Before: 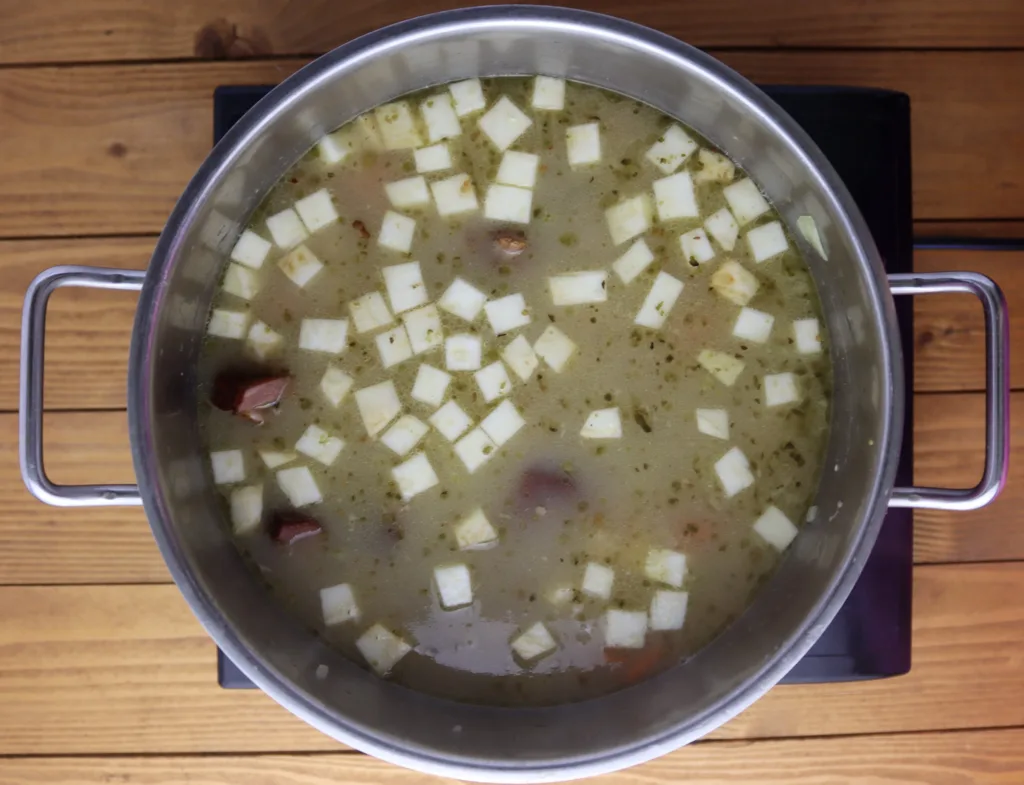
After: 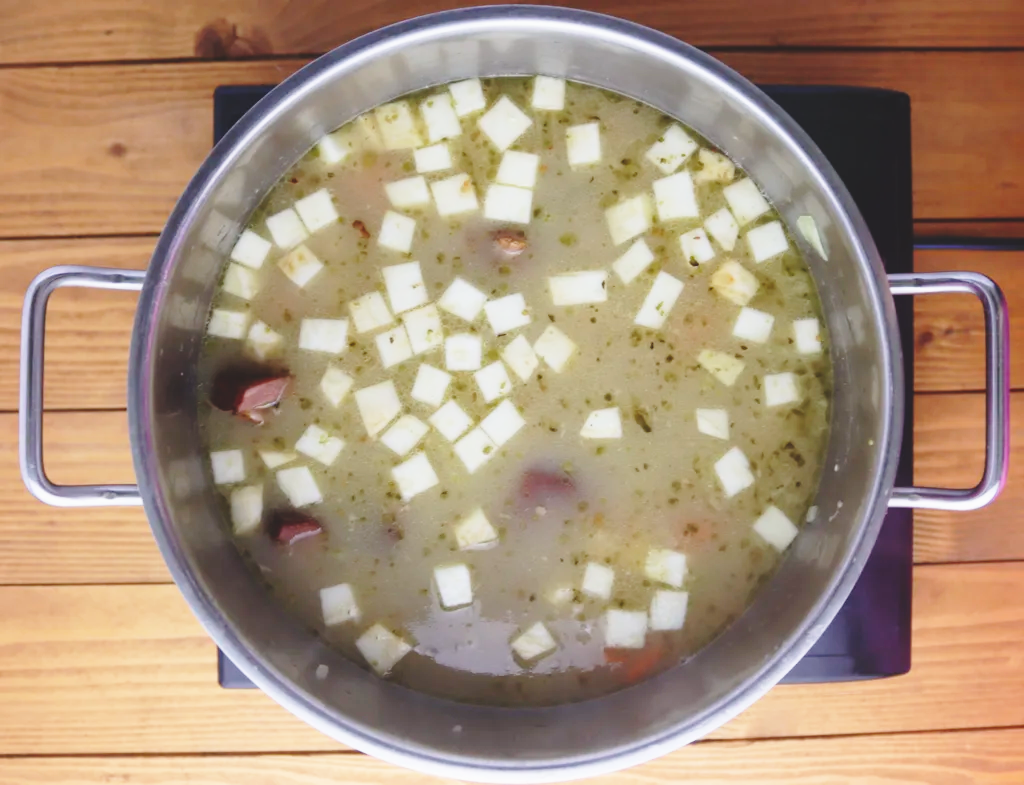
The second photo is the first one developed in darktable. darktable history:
color balance: lift [1.01, 1, 1, 1], gamma [1.097, 1, 1, 1], gain [0.85, 1, 1, 1]
base curve: curves: ch0 [(0, 0) (0.028, 0.03) (0.121, 0.232) (0.46, 0.748) (0.859, 0.968) (1, 1)], preserve colors none
